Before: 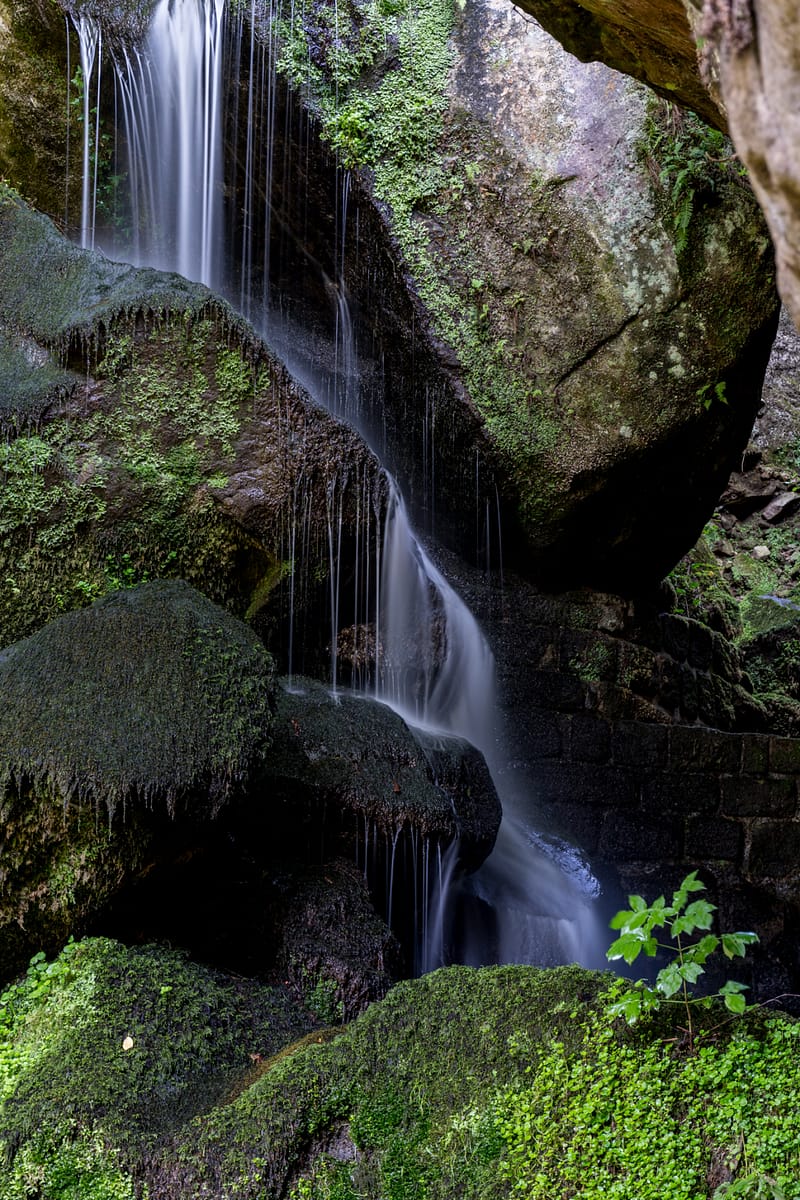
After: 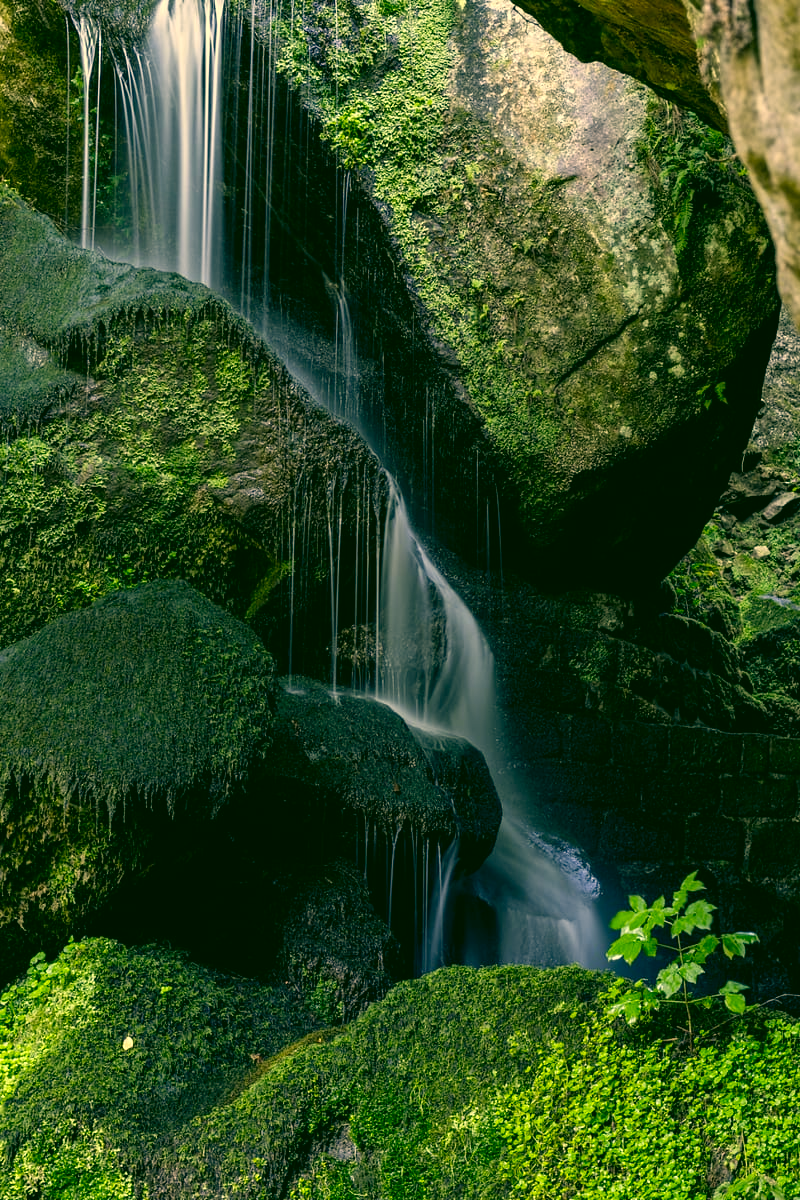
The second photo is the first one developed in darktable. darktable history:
color correction: highlights a* 5.62, highlights b* 33.57, shadows a* -25.86, shadows b* 4.02
exposure: black level correction 0, exposure 0.2 EV, compensate exposure bias true, compensate highlight preservation false
